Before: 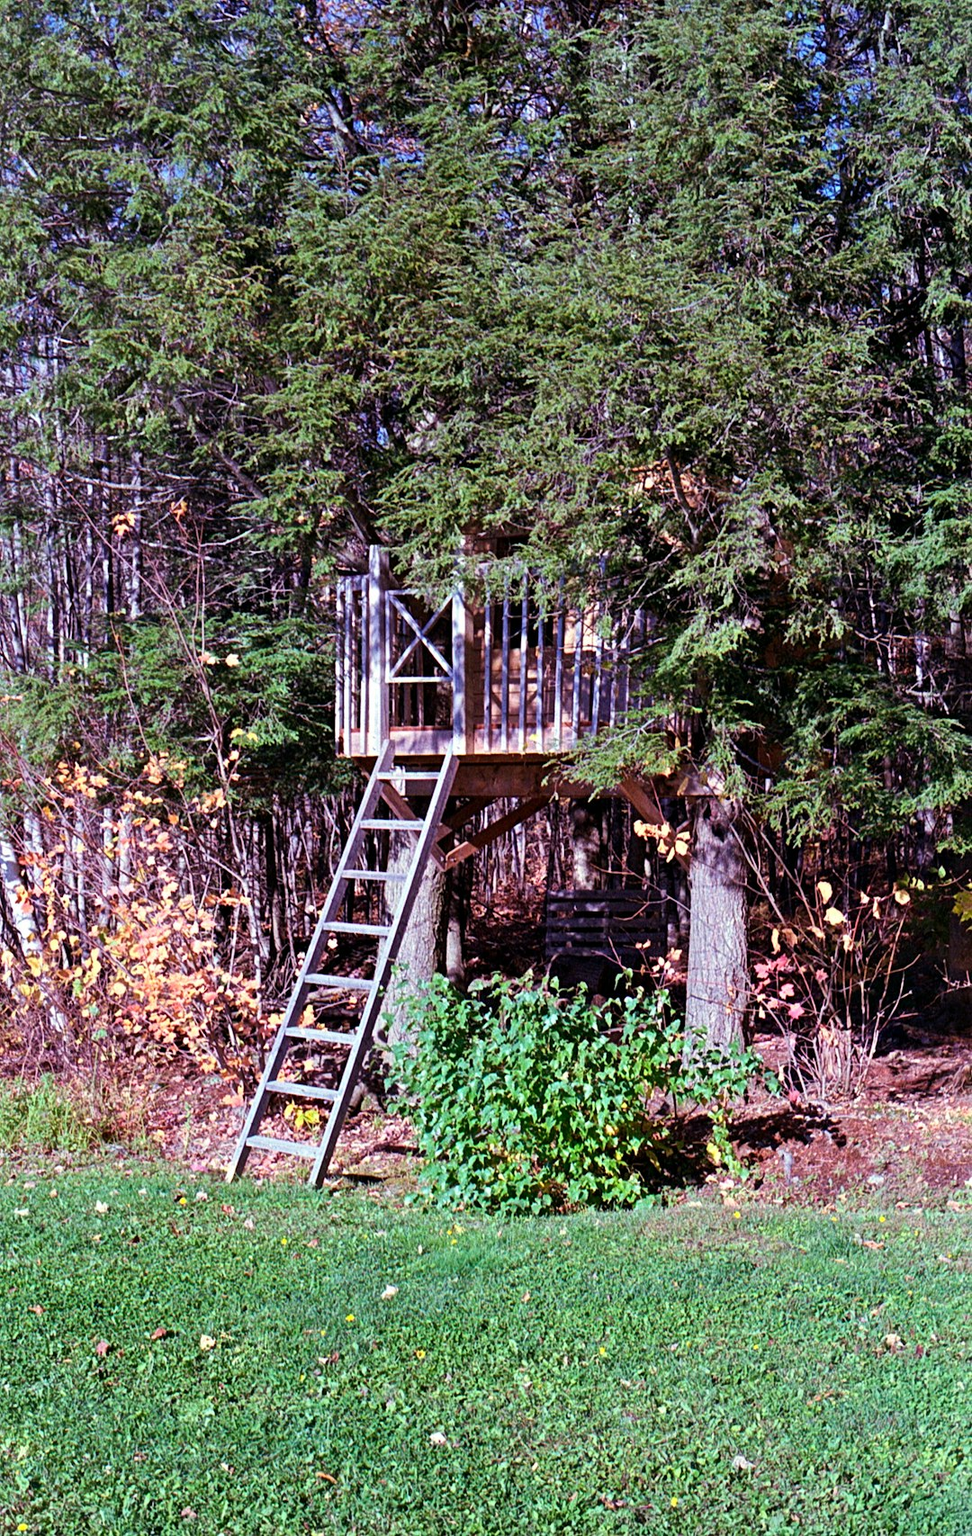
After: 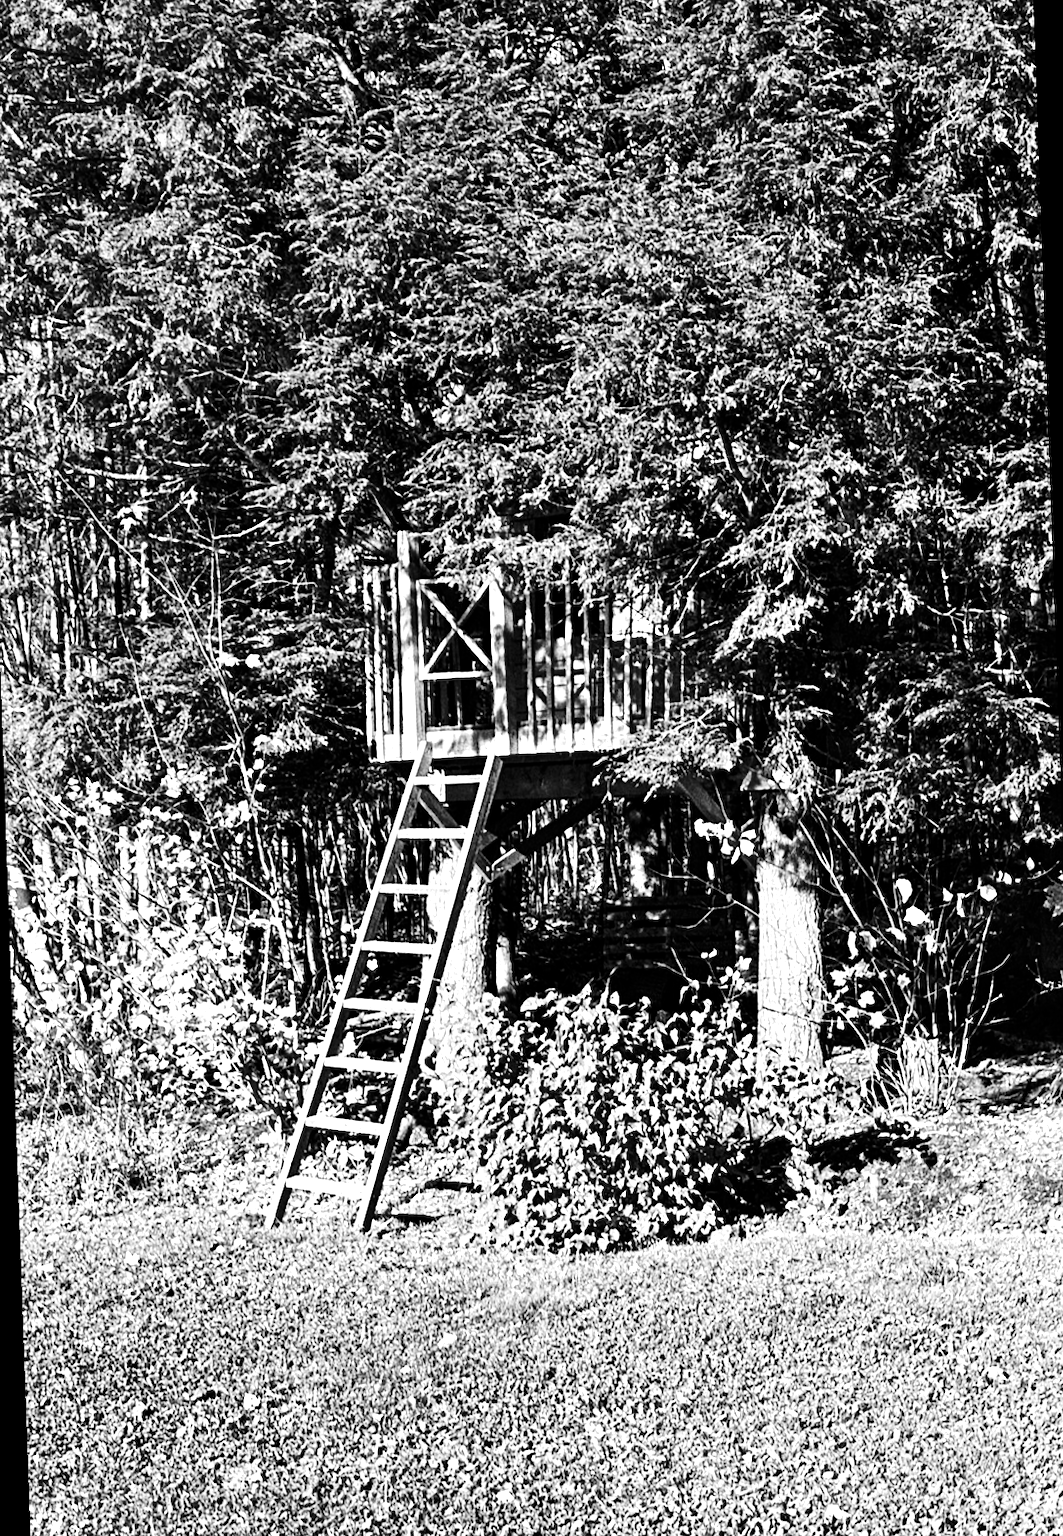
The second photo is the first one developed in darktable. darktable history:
color correction: highlights a* 3.12, highlights b* -1.55, shadows a* -0.101, shadows b* 2.52, saturation 0.98
contrast brightness saturation: contrast 0.21, brightness -0.11, saturation 0.21
rotate and perspective: rotation -2°, crop left 0.022, crop right 0.978, crop top 0.049, crop bottom 0.951
tone equalizer: -8 EV -0.75 EV, -7 EV -0.7 EV, -6 EV -0.6 EV, -5 EV -0.4 EV, -3 EV 0.4 EV, -2 EV 0.6 EV, -1 EV 0.7 EV, +0 EV 0.75 EV, edges refinement/feathering 500, mask exposure compensation -1.57 EV, preserve details no
color balance rgb: perceptual saturation grading › global saturation 20%, perceptual saturation grading › highlights -25%, perceptual saturation grading › shadows 25%
monochrome: on, module defaults
exposure: exposure 0.4 EV, compensate highlight preservation false
